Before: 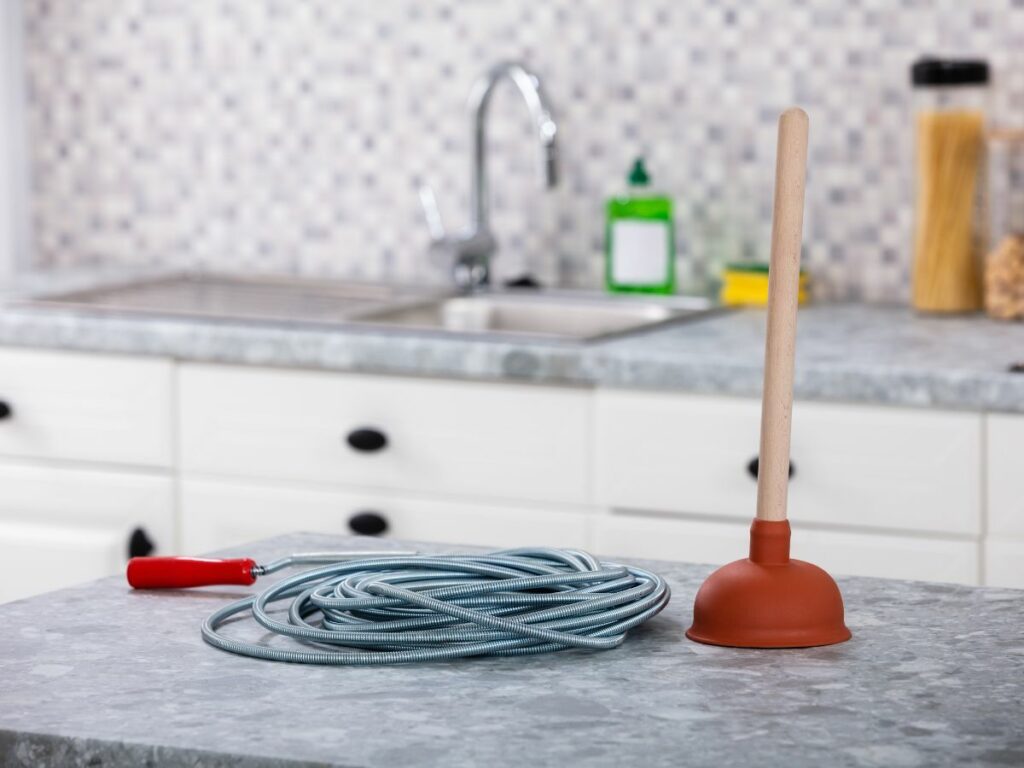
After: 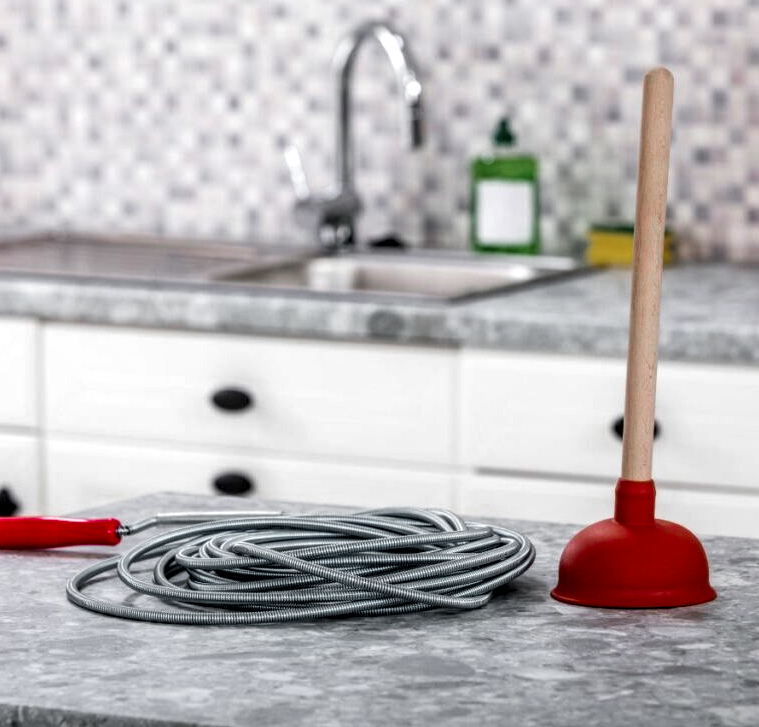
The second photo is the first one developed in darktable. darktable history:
crop and rotate: left 13.208%, top 5.32%, right 12.589%
color zones: curves: ch0 [(0, 0.48) (0.209, 0.398) (0.305, 0.332) (0.429, 0.493) (0.571, 0.5) (0.714, 0.5) (0.857, 0.5) (1, 0.48)]; ch1 [(0, 0.736) (0.143, 0.625) (0.225, 0.371) (0.429, 0.256) (0.571, 0.241) (0.714, 0.213) (0.857, 0.48) (1, 0.736)]; ch2 [(0, 0.448) (0.143, 0.498) (0.286, 0.5) (0.429, 0.5) (0.571, 0.5) (0.714, 0.5) (0.857, 0.5) (1, 0.448)]
local contrast: highlights 79%, shadows 56%, detail 175%, midtone range 0.429
